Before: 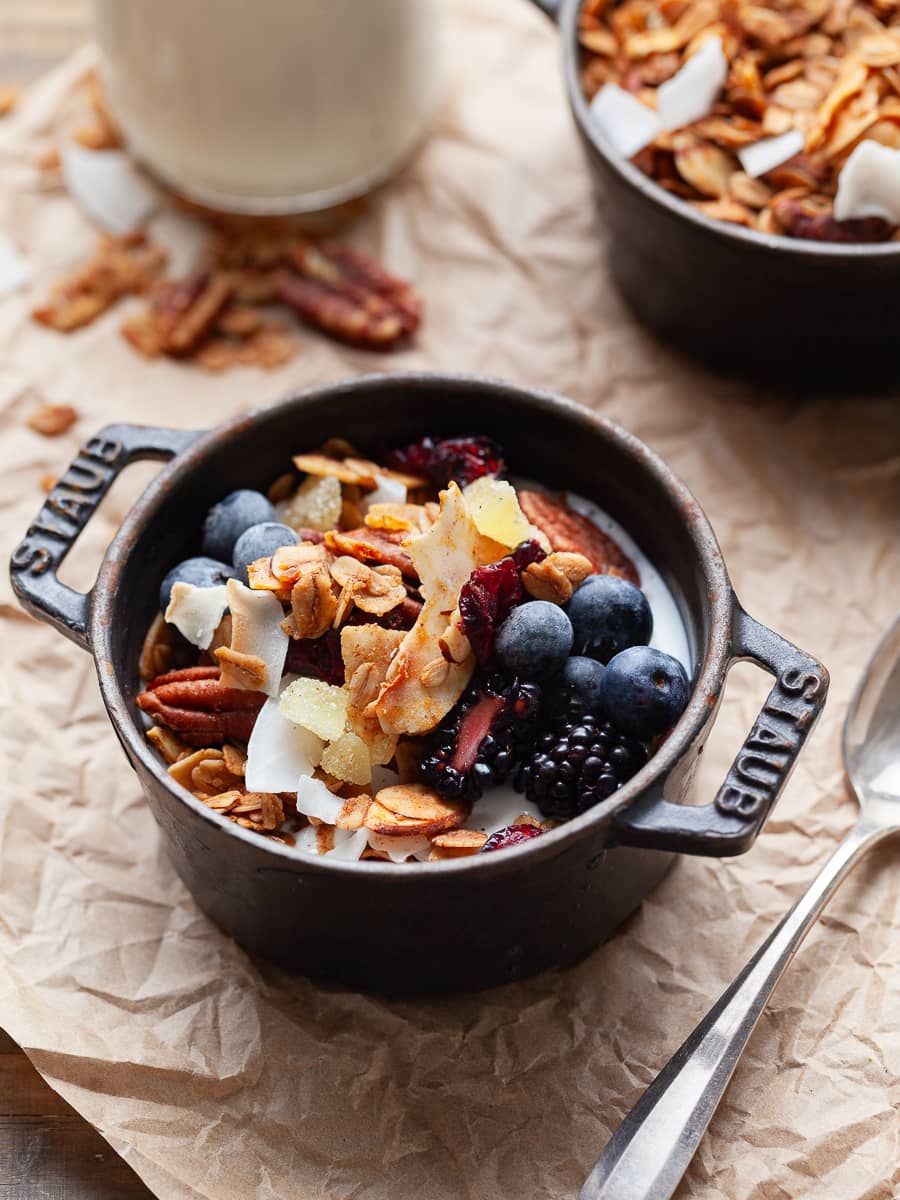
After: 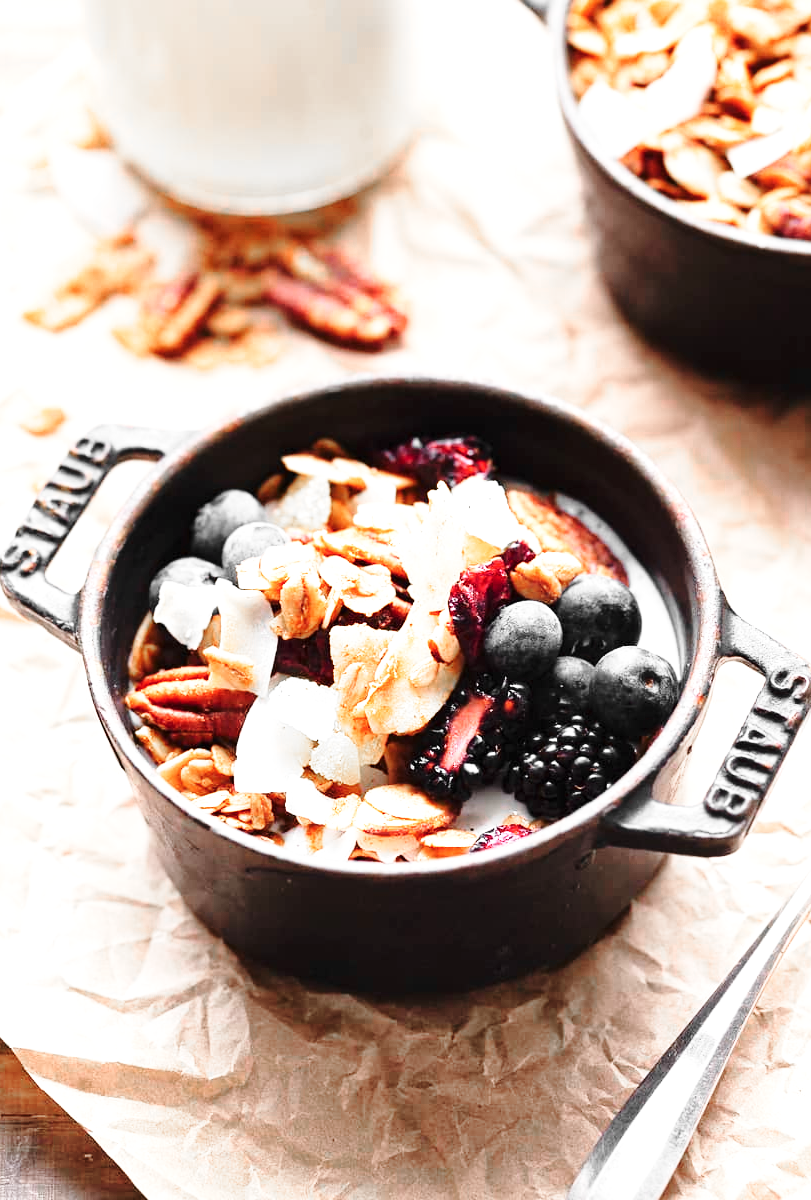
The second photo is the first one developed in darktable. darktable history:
crop and rotate: left 1.25%, right 8.599%
base curve: curves: ch0 [(0, 0) (0.028, 0.03) (0.121, 0.232) (0.46, 0.748) (0.859, 0.968) (1, 1)], preserve colors none
color zones: curves: ch0 [(0, 0.65) (0.096, 0.644) (0.221, 0.539) (0.429, 0.5) (0.571, 0.5) (0.714, 0.5) (0.857, 0.5) (1, 0.65)]; ch1 [(0, 0.5) (0.143, 0.5) (0.257, -0.002) (0.429, 0.04) (0.571, -0.001) (0.714, -0.015) (0.857, 0.024) (1, 0.5)]
exposure: exposure 0.702 EV, compensate highlight preservation false
